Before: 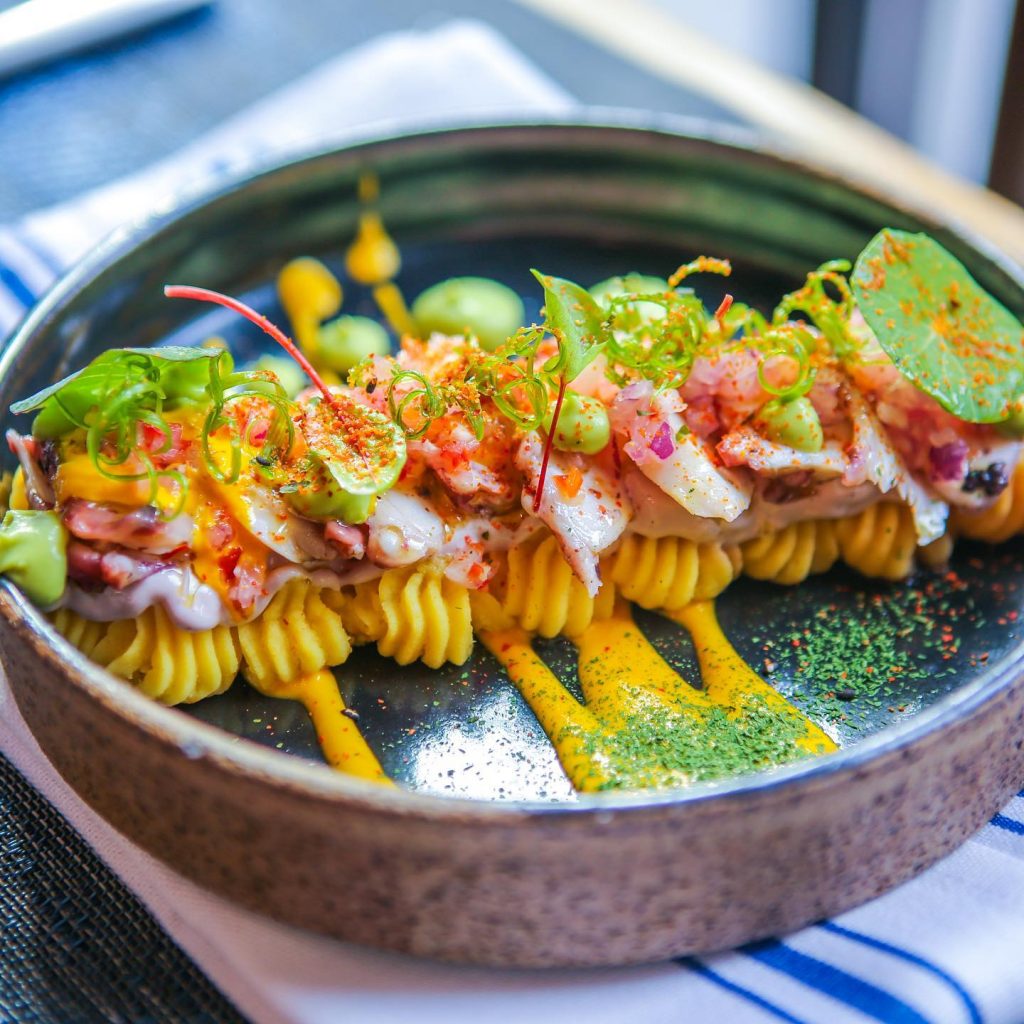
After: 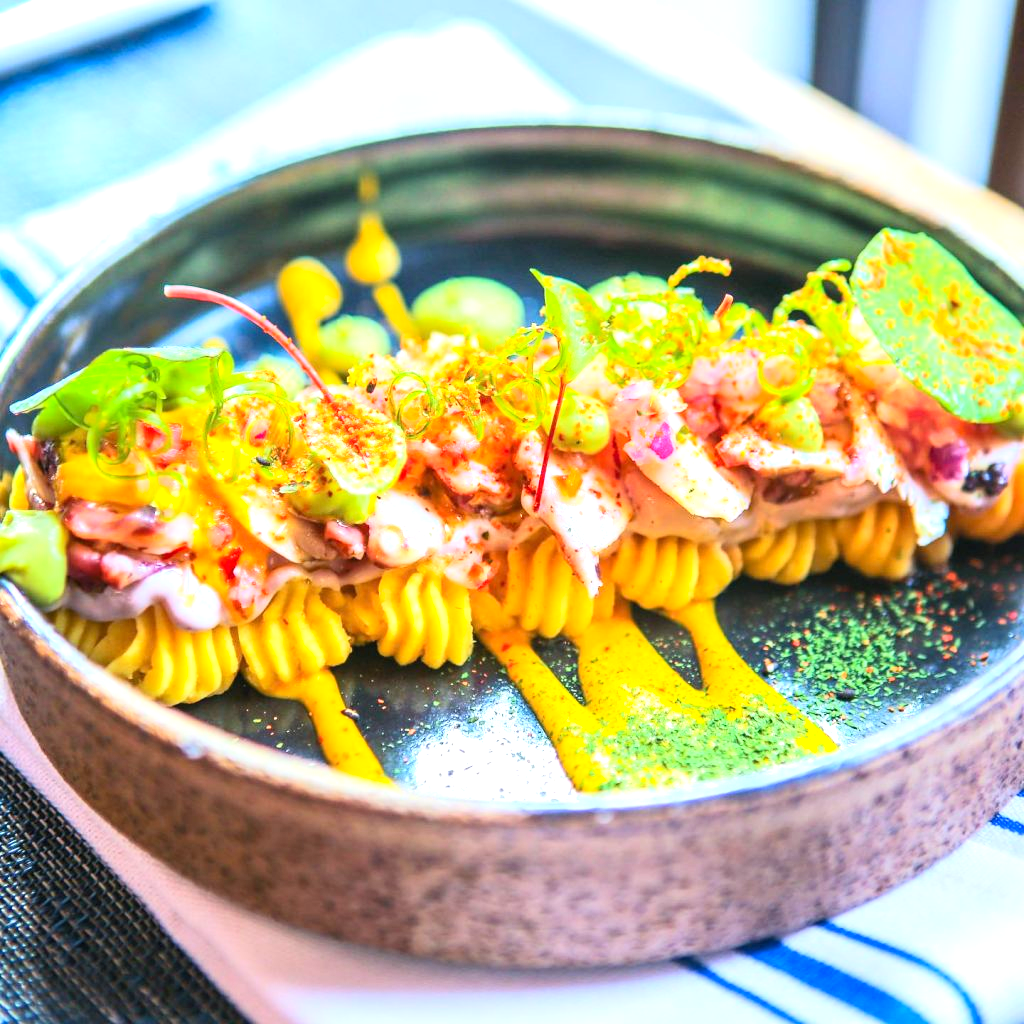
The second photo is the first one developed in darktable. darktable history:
exposure: exposure 0.8 EV, compensate highlight preservation false
contrast brightness saturation: contrast 0.2, brightness 0.155, saturation 0.147
levels: levels [0.016, 0.5, 0.996]
